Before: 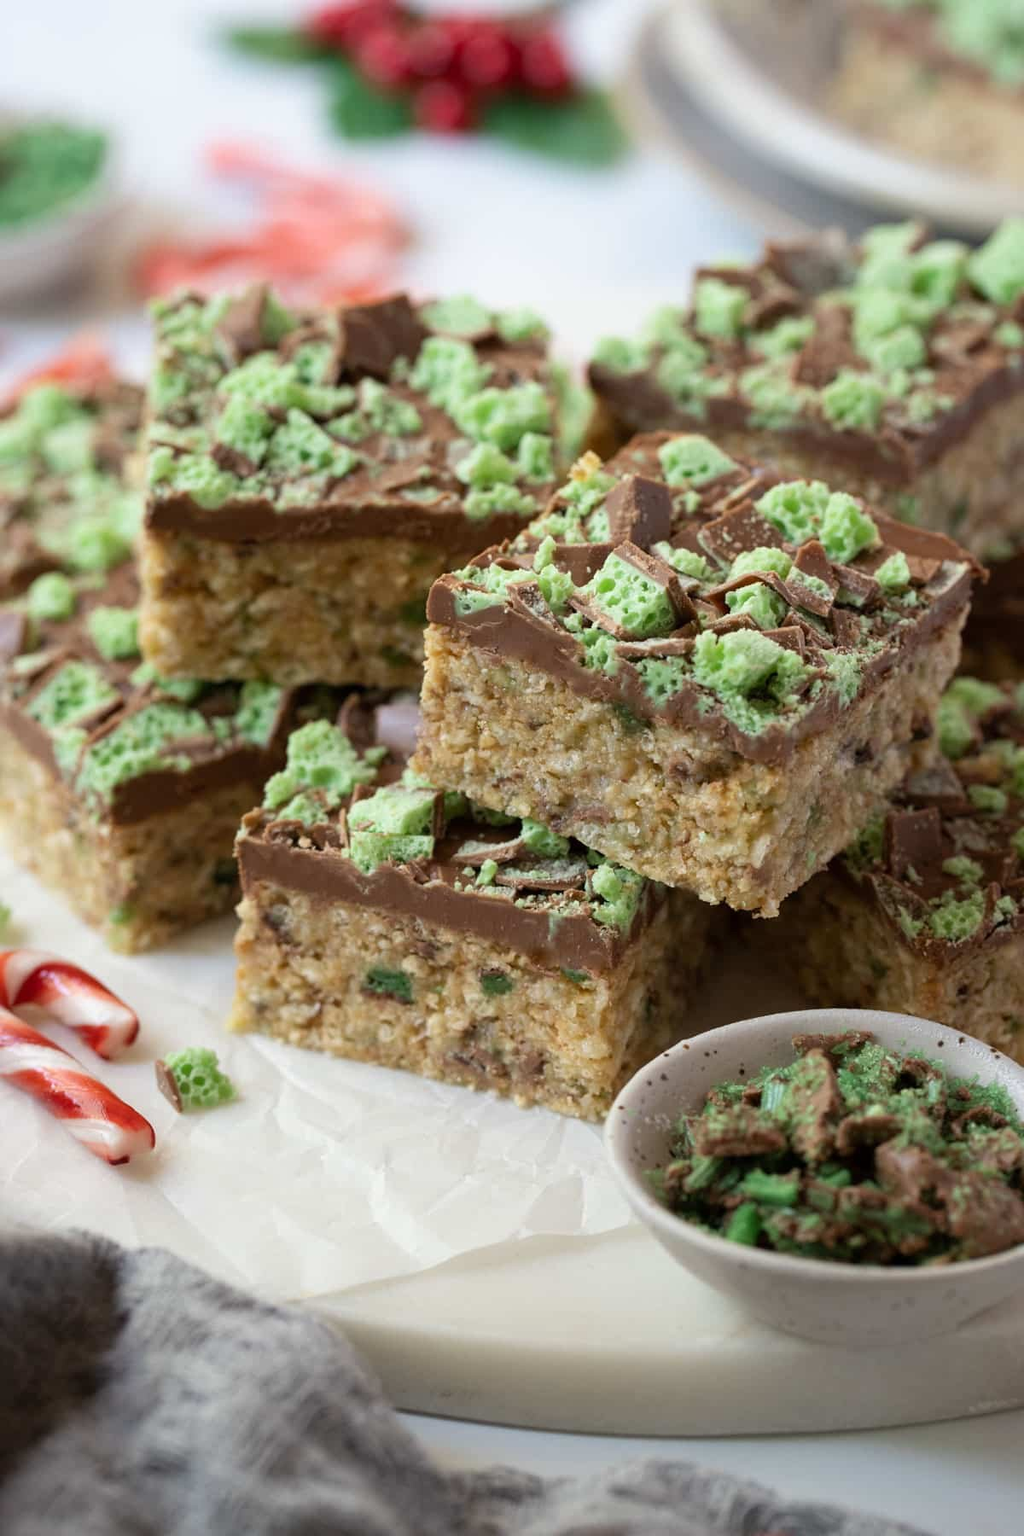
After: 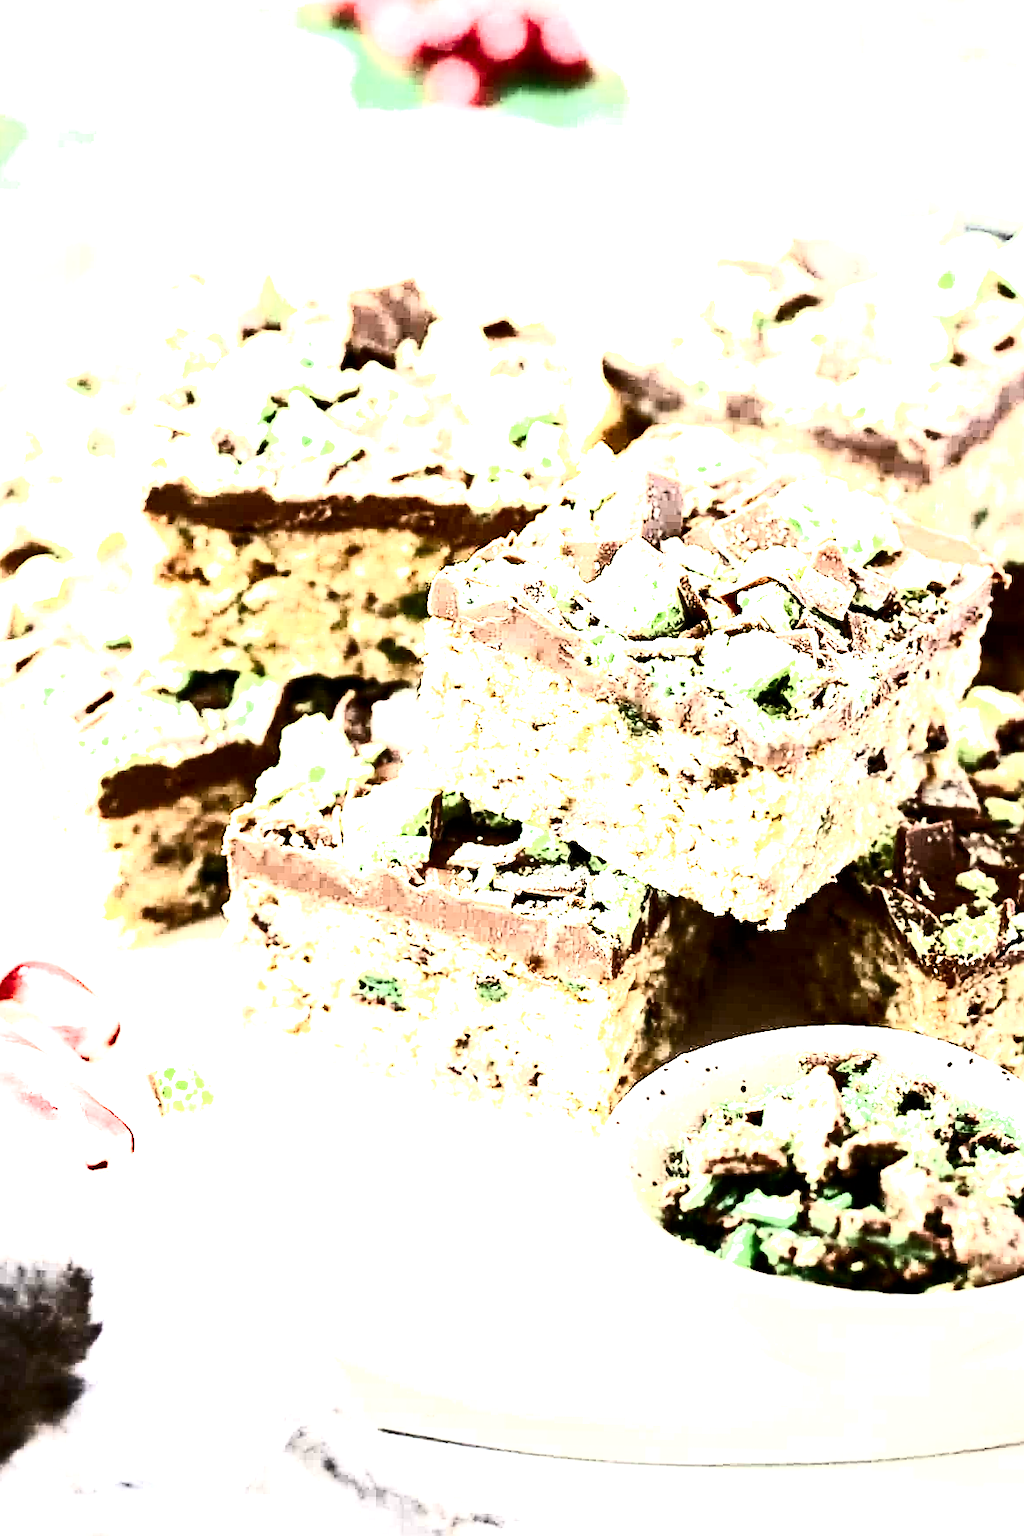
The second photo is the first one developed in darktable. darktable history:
contrast equalizer: octaves 7, y [[0.601, 0.6, 0.598, 0.598, 0.6, 0.601], [0.5 ×6], [0.5 ×6], [0 ×6], [0 ×6]], mix 0.312
crop and rotate: angle -1.33°
contrast brightness saturation: contrast 0.912, brightness 0.192
exposure: black level correction 0, exposure 1.902 EV, compensate highlight preservation false
levels: levels [0, 0.476, 0.951]
sharpen: on, module defaults
filmic rgb: black relative exposure -8.28 EV, white relative exposure 2.2 EV, target white luminance 99.983%, hardness 7.15, latitude 75.39%, contrast 1.314, highlights saturation mix -2.71%, shadows ↔ highlights balance 29.9%, iterations of high-quality reconstruction 0
